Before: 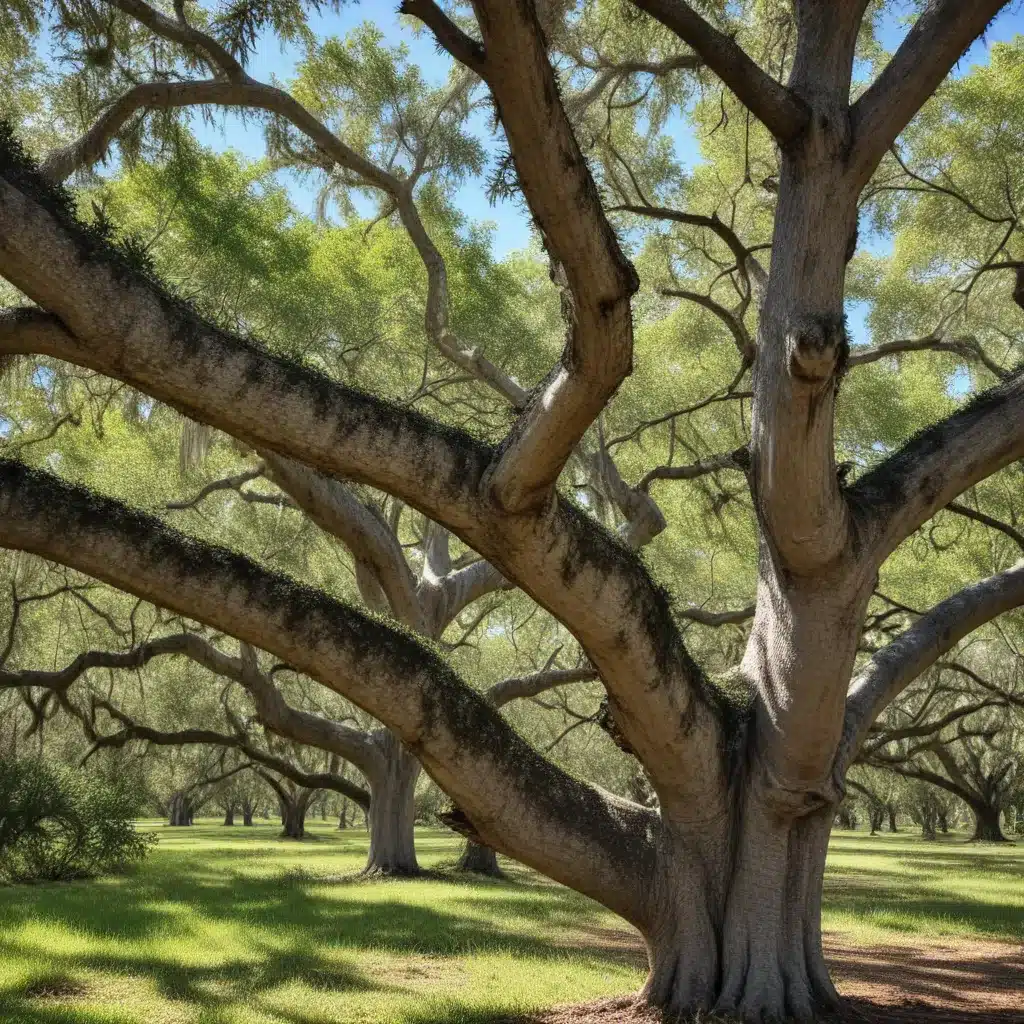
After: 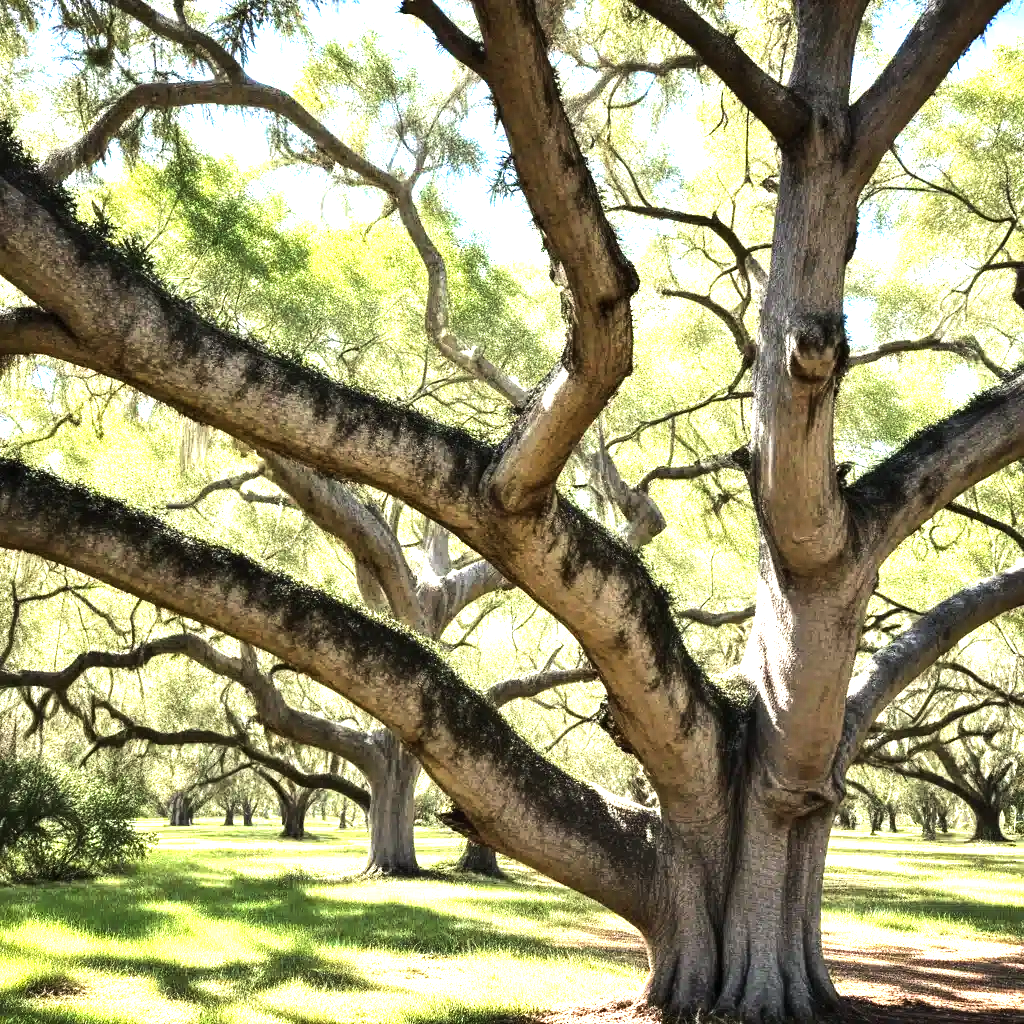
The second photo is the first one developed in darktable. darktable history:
exposure: black level correction 0, exposure 1.1 EV, compensate exposure bias true, compensate highlight preservation false
tone equalizer: -8 EV -1.08 EV, -7 EV -1.01 EV, -6 EV -0.867 EV, -5 EV -0.578 EV, -3 EV 0.578 EV, -2 EV 0.867 EV, -1 EV 1.01 EV, +0 EV 1.08 EV, edges refinement/feathering 500, mask exposure compensation -1.57 EV, preserve details no
